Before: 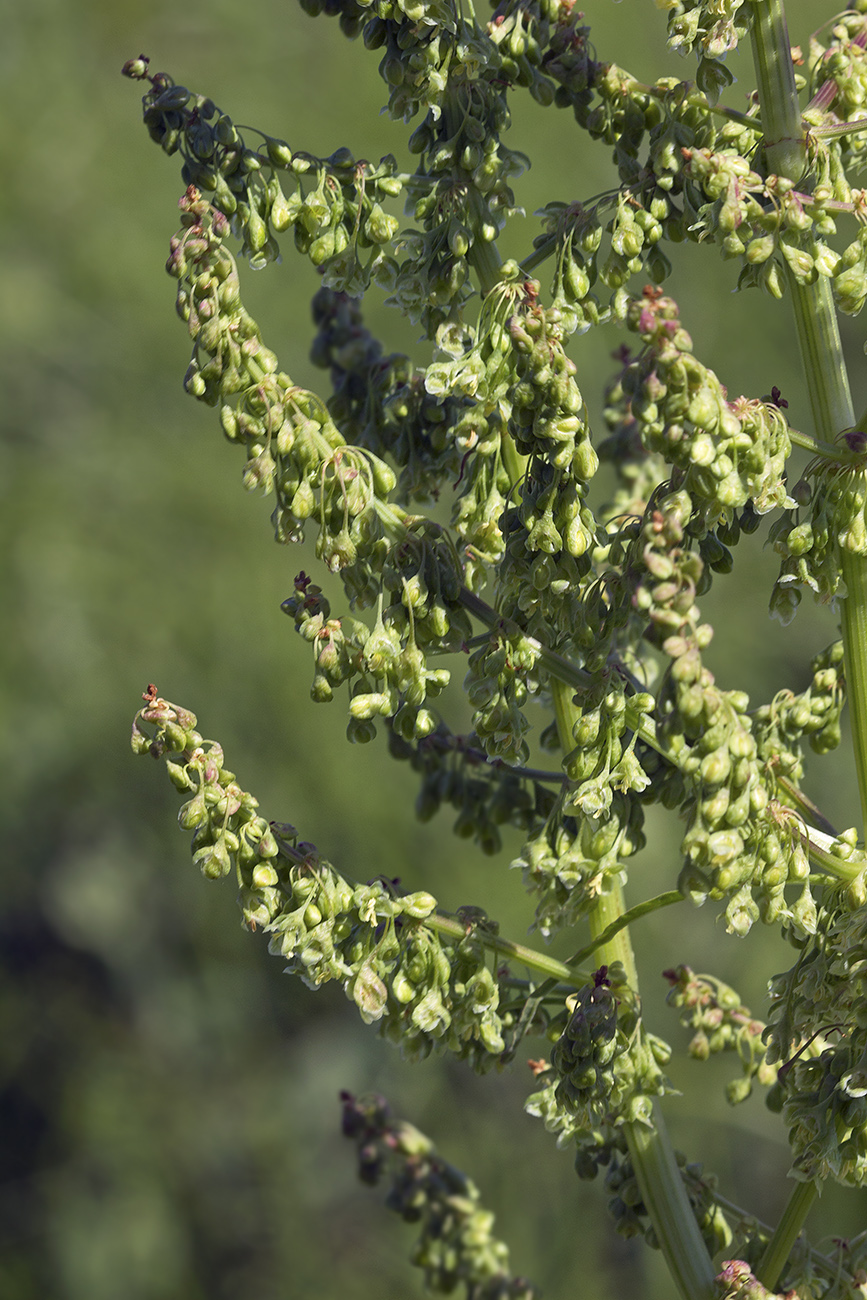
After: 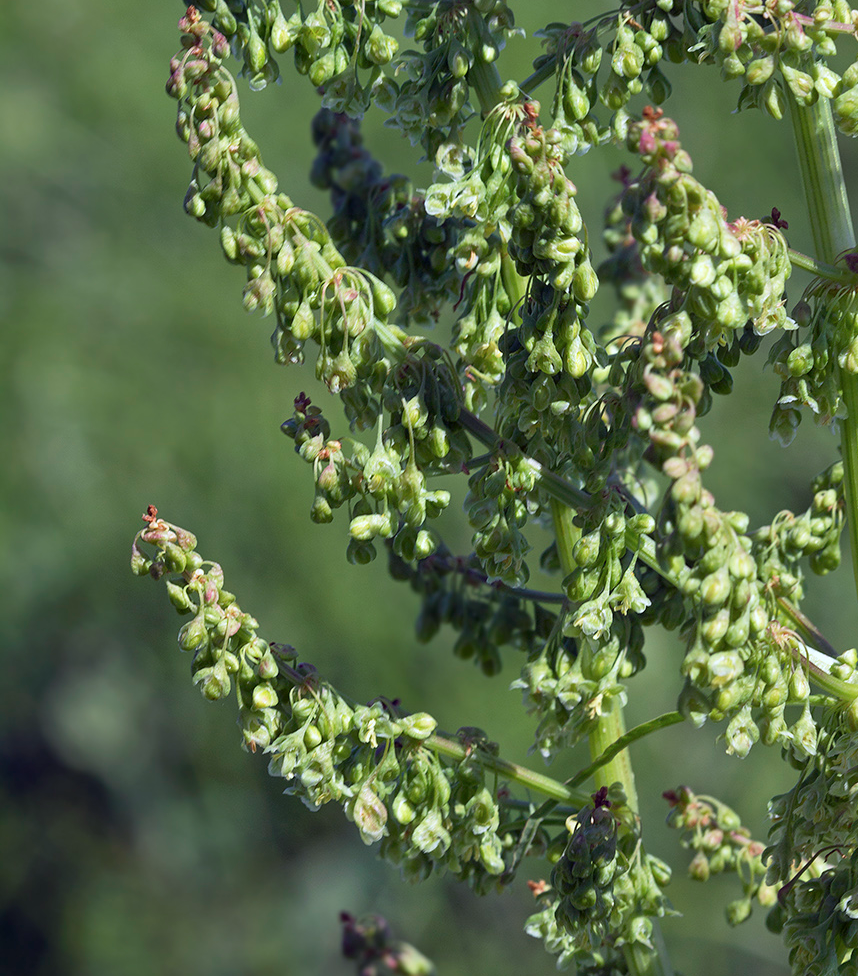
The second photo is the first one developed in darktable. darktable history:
color calibration: illuminant as shot in camera, x 0.369, y 0.376, temperature 4327.05 K
crop: top 13.83%, bottom 11.077%
